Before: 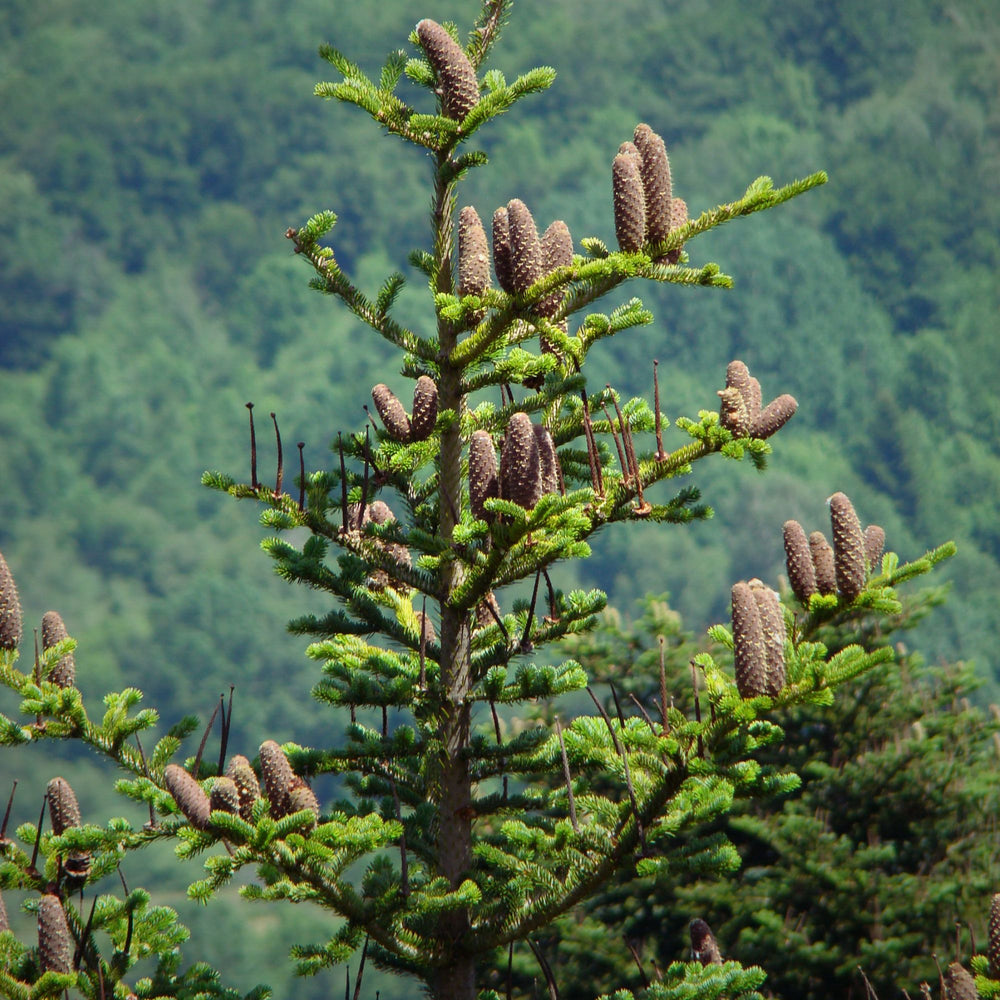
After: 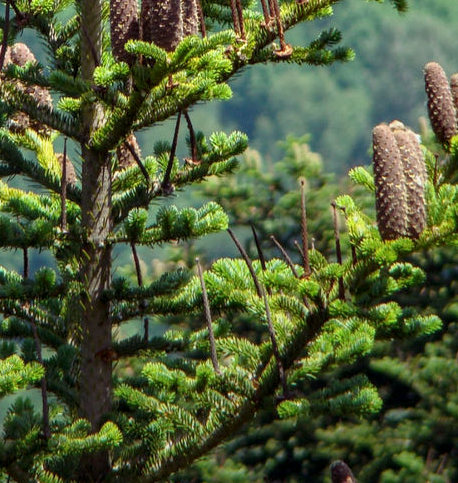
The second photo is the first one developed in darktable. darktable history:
crop: left 35.976%, top 45.819%, right 18.162%, bottom 5.807%
local contrast: on, module defaults
